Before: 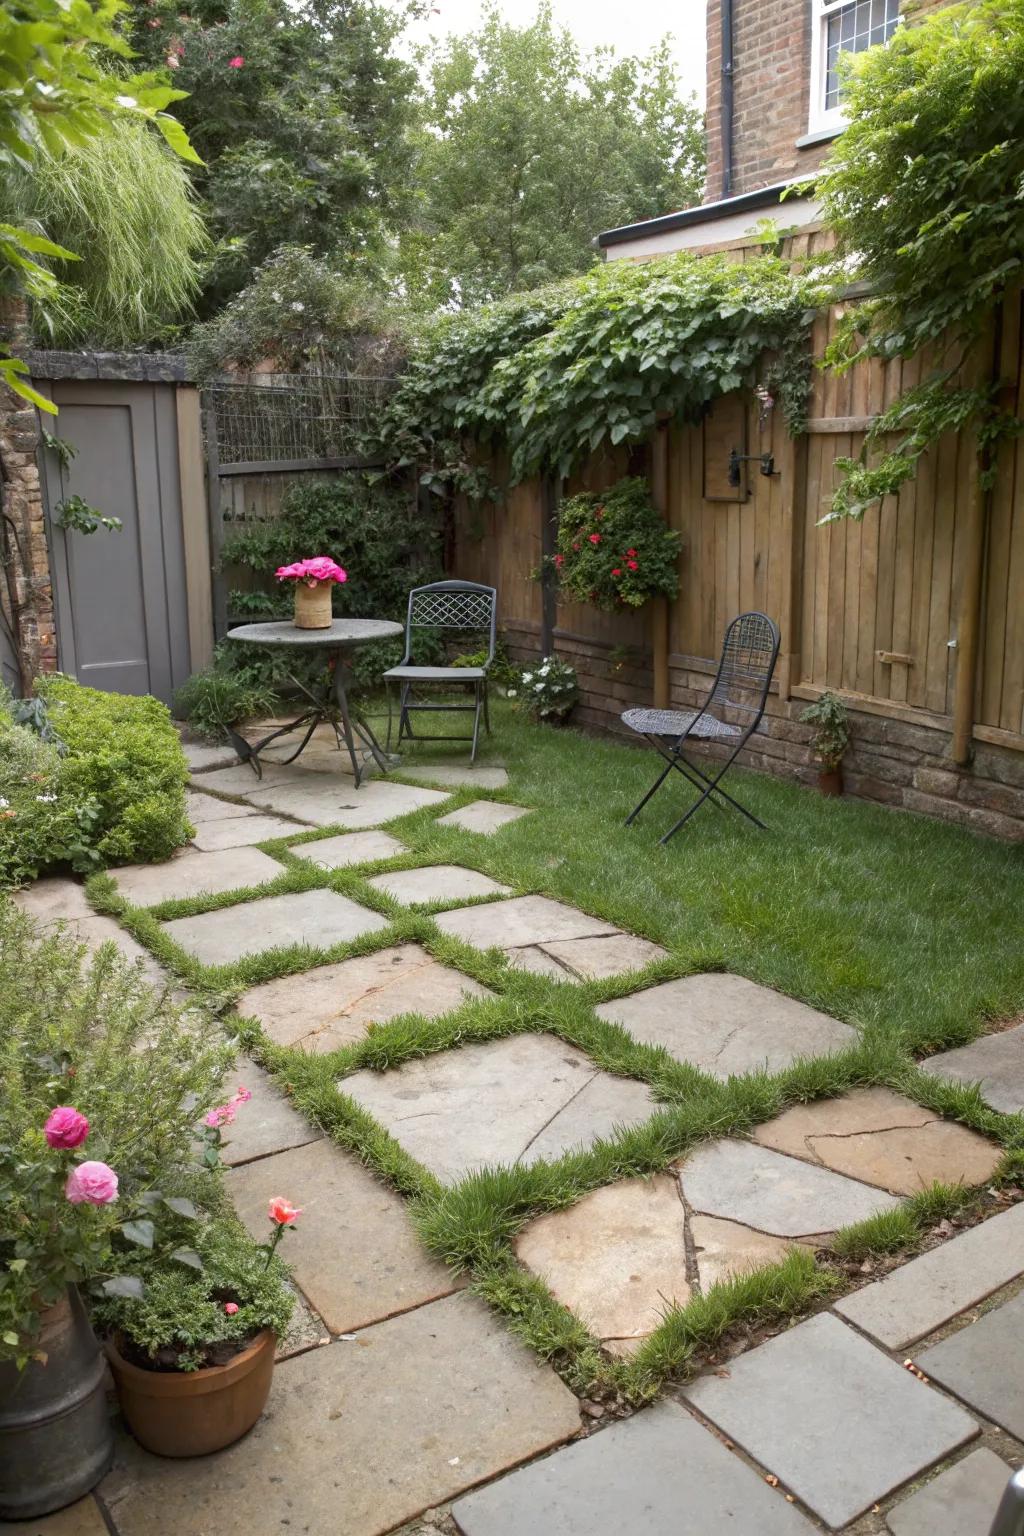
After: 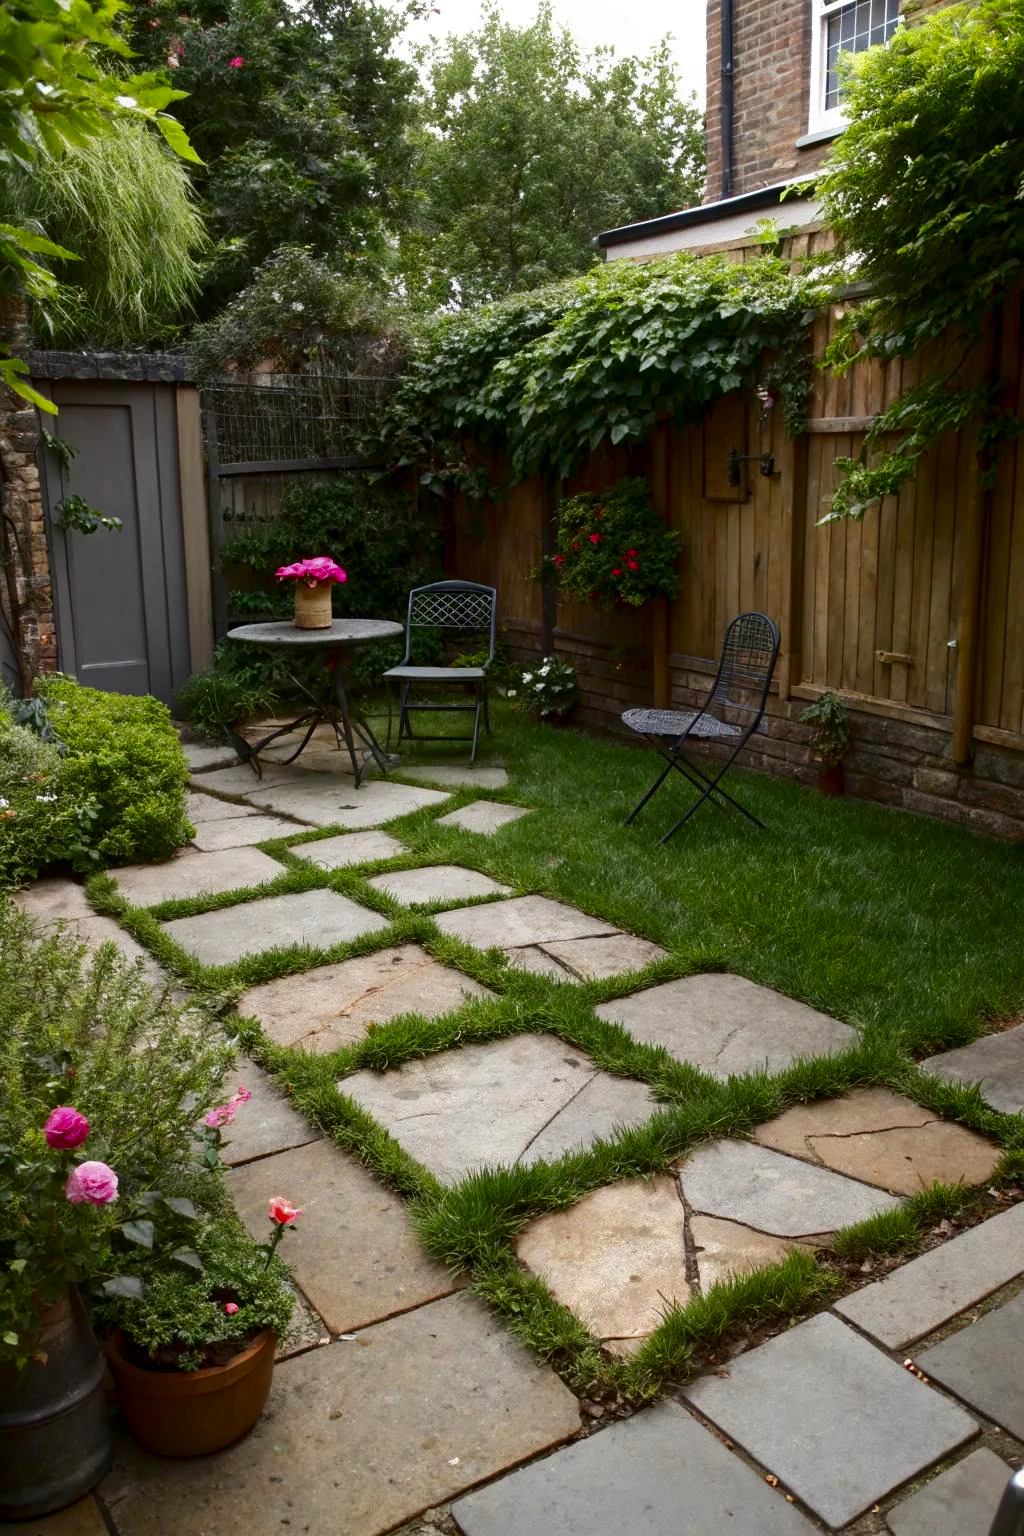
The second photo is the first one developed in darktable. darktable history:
tone equalizer: edges refinement/feathering 500, mask exposure compensation -1.57 EV, preserve details no
contrast brightness saturation: contrast 0.105, brightness -0.275, saturation 0.146
